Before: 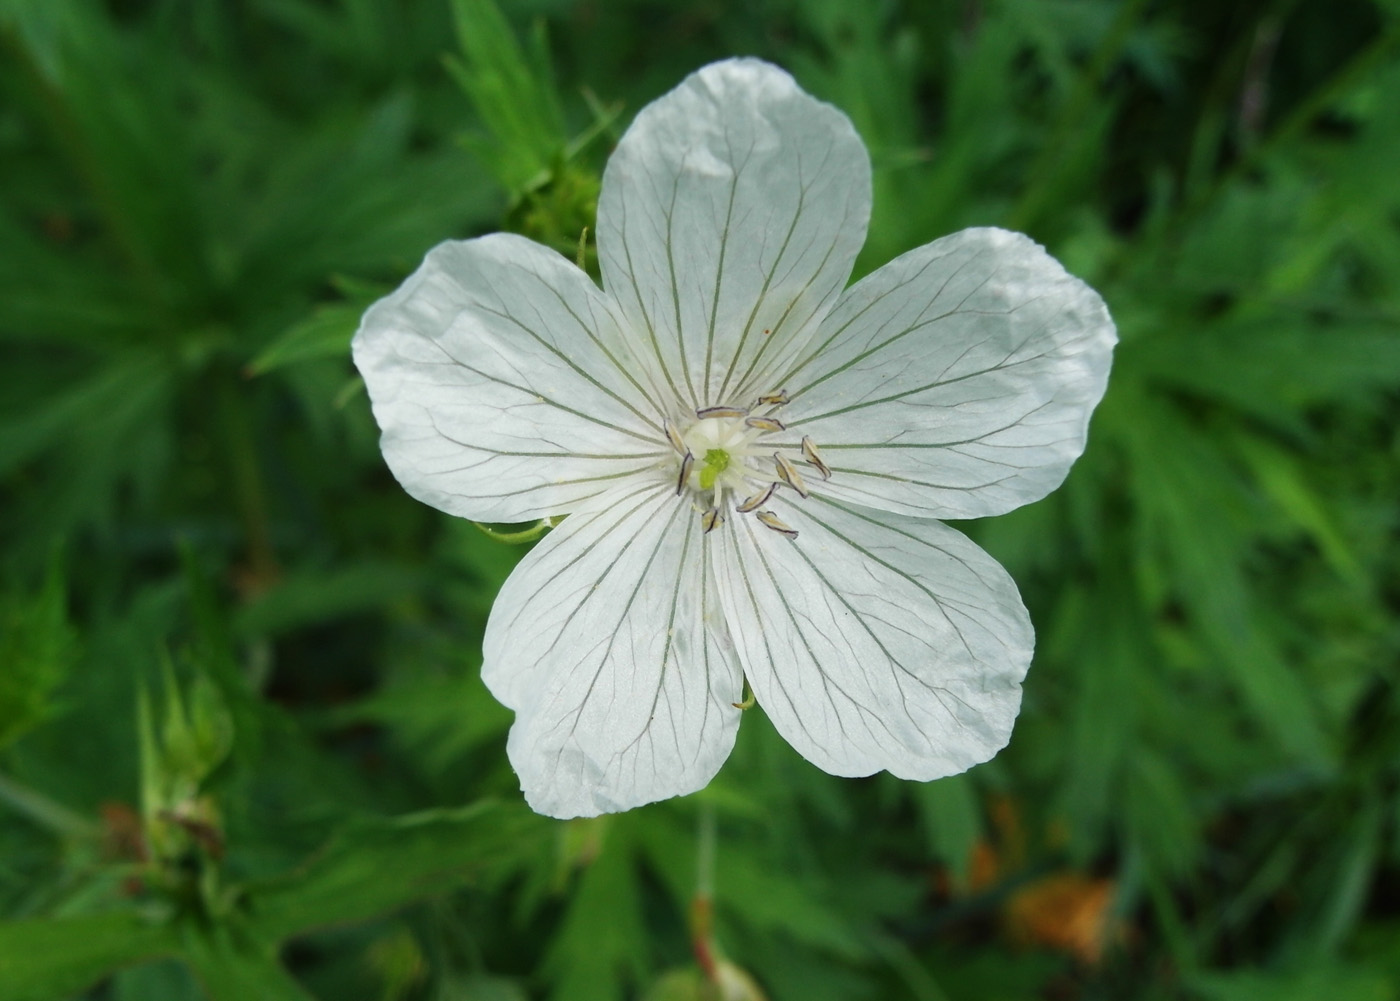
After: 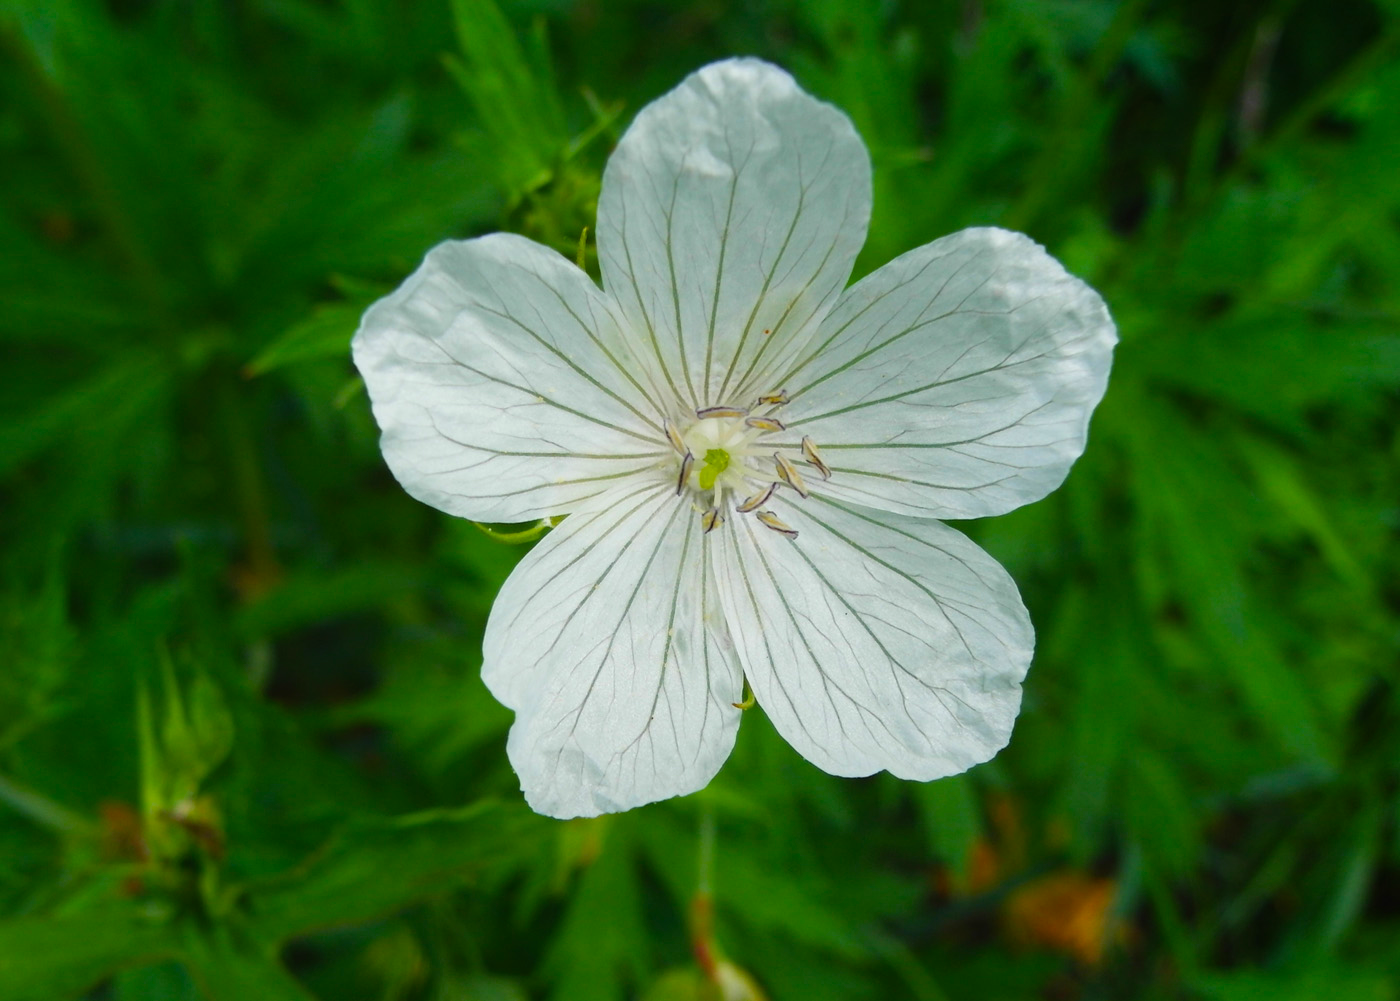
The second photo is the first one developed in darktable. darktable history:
local contrast: mode bilateral grid, contrast 99, coarseness 99, detail 91%, midtone range 0.2
color balance rgb: linear chroma grading › global chroma 8.716%, perceptual saturation grading › global saturation 30.509%
